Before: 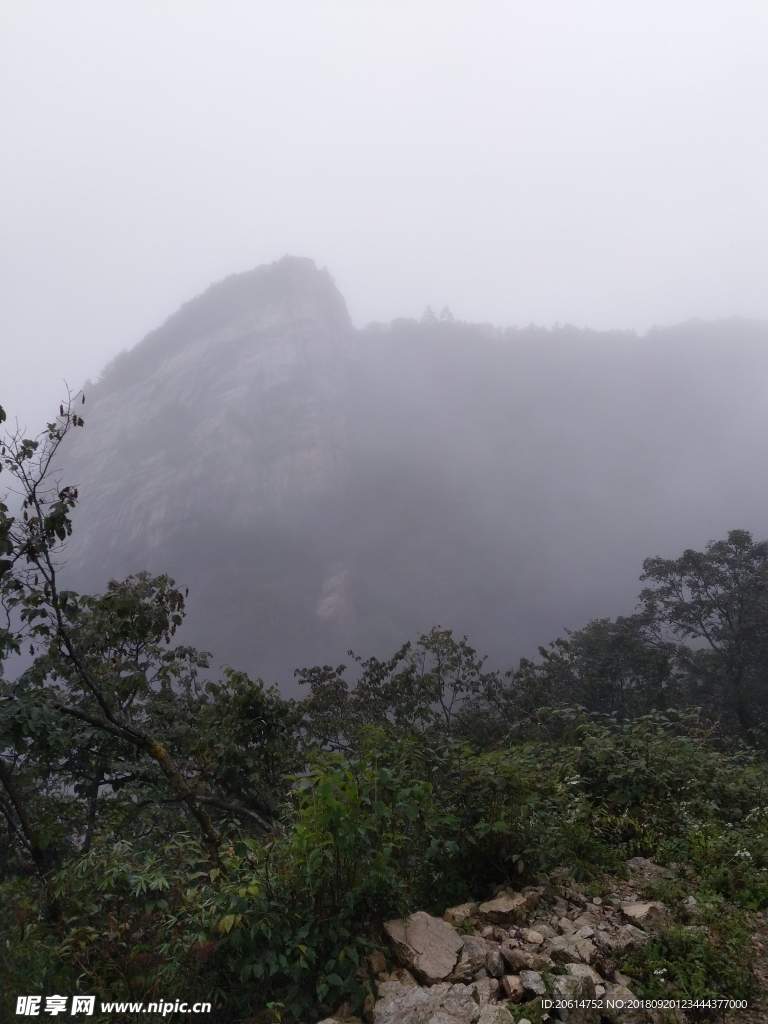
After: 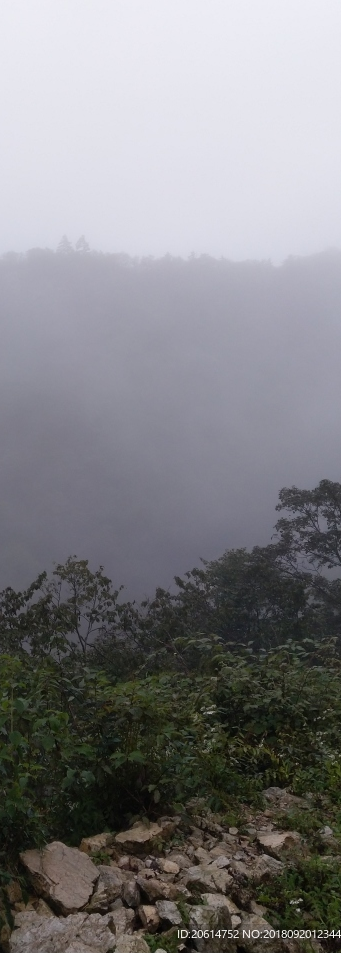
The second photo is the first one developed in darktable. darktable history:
crop: left 47.473%, top 6.877%, right 8.076%
